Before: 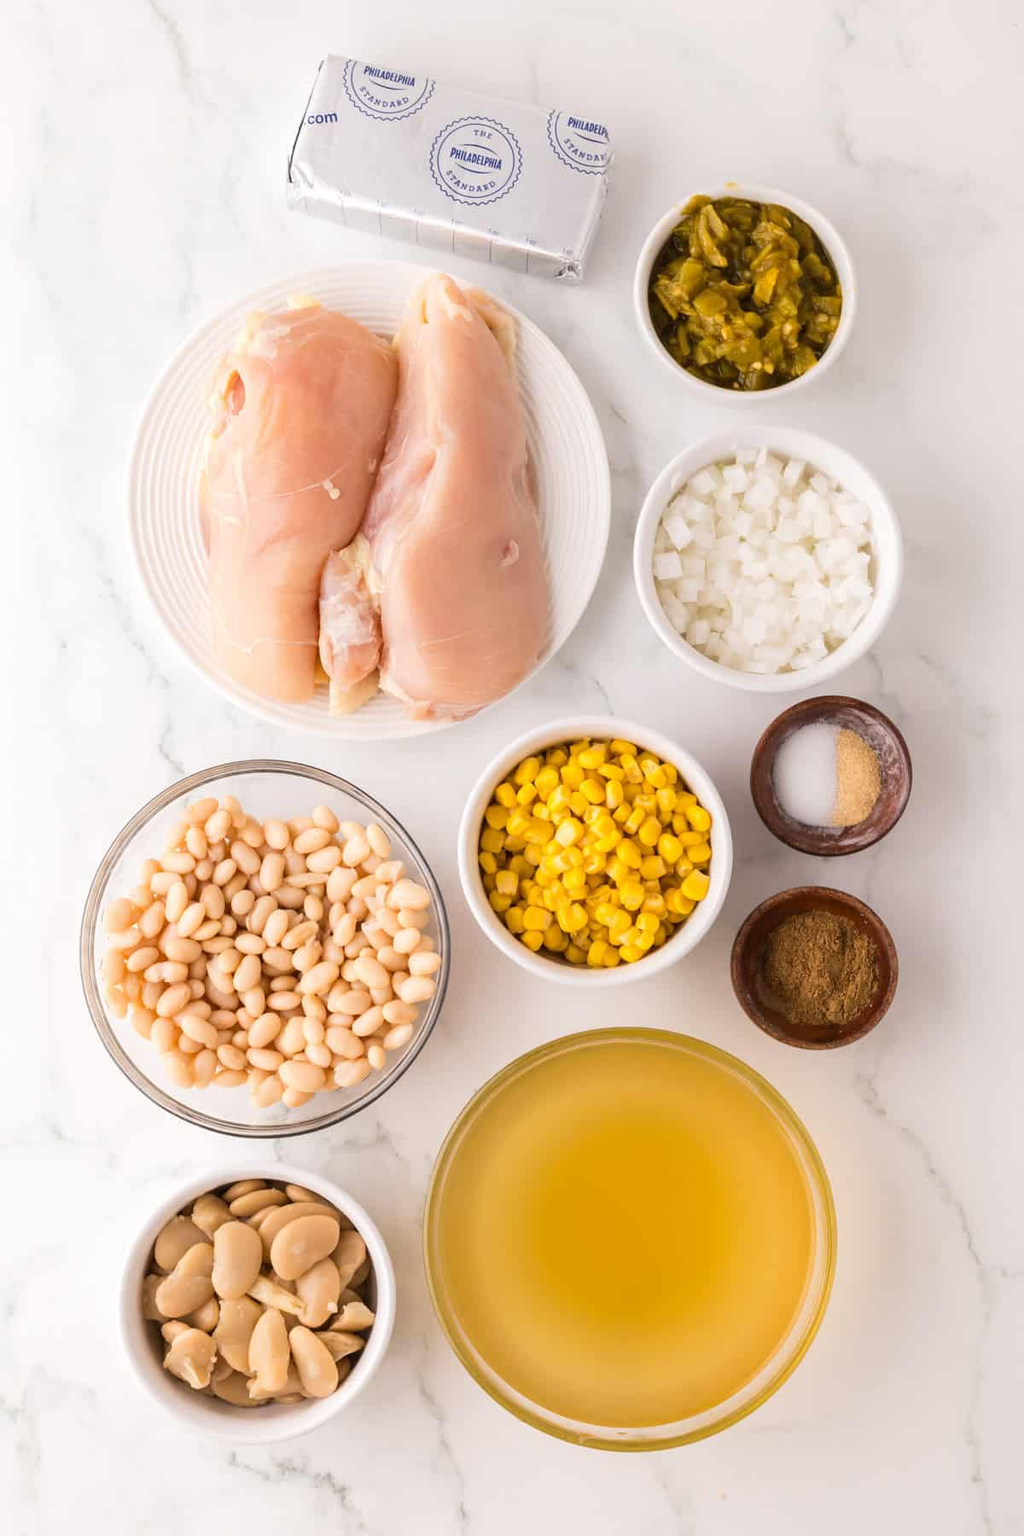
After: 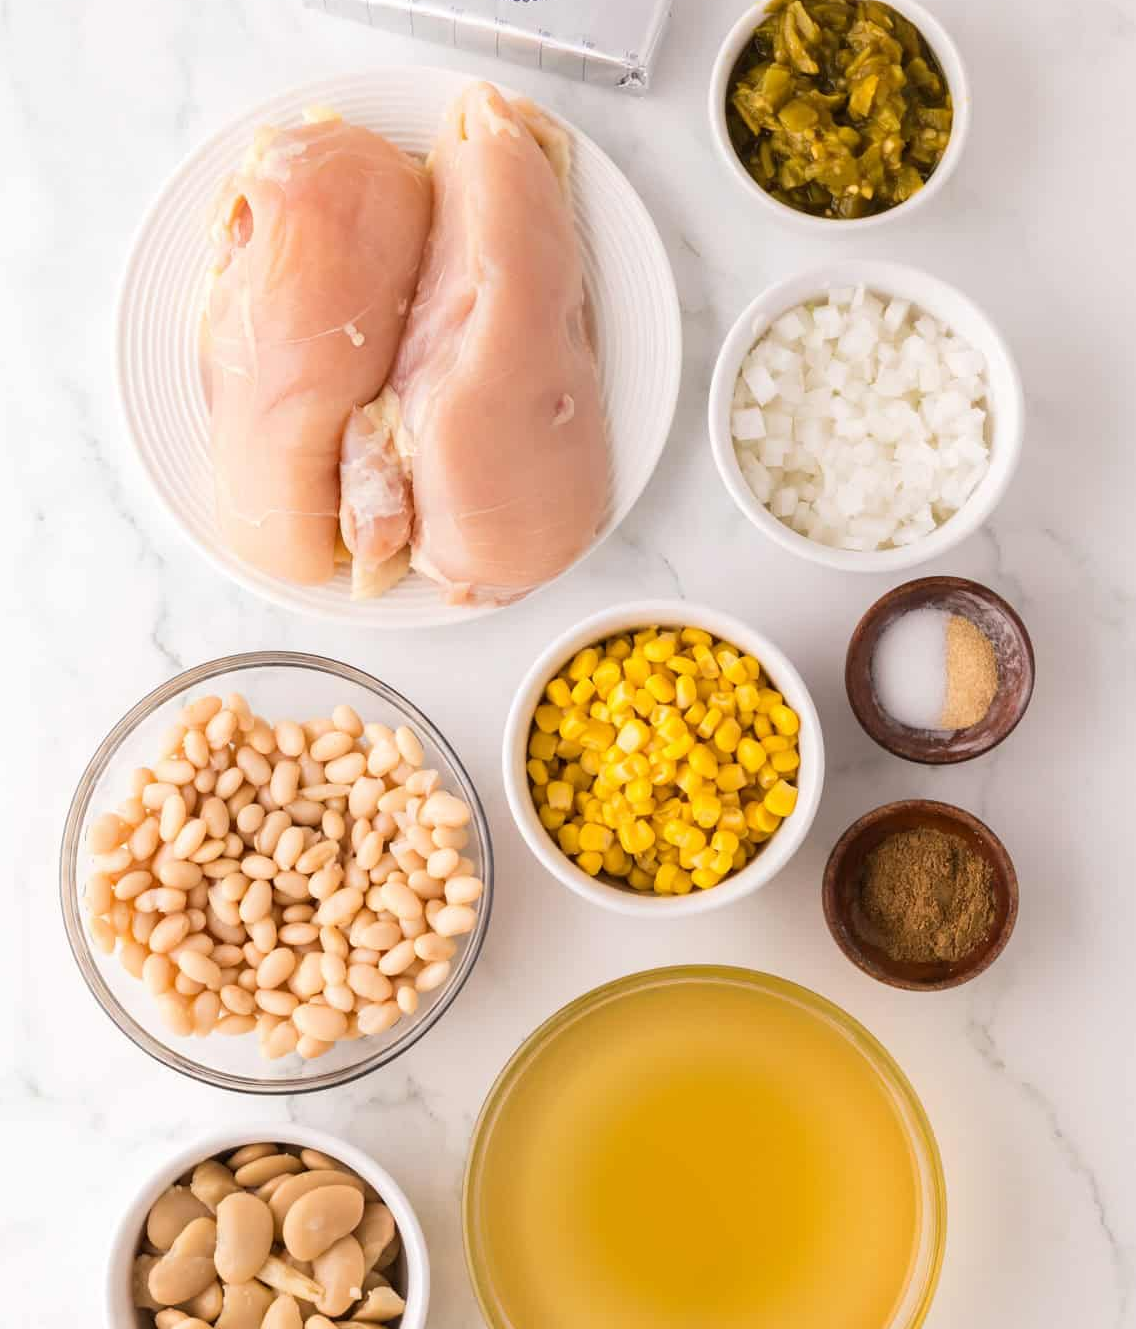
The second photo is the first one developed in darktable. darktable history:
crop and rotate: left 2.875%, top 13.305%, right 2.402%, bottom 12.842%
